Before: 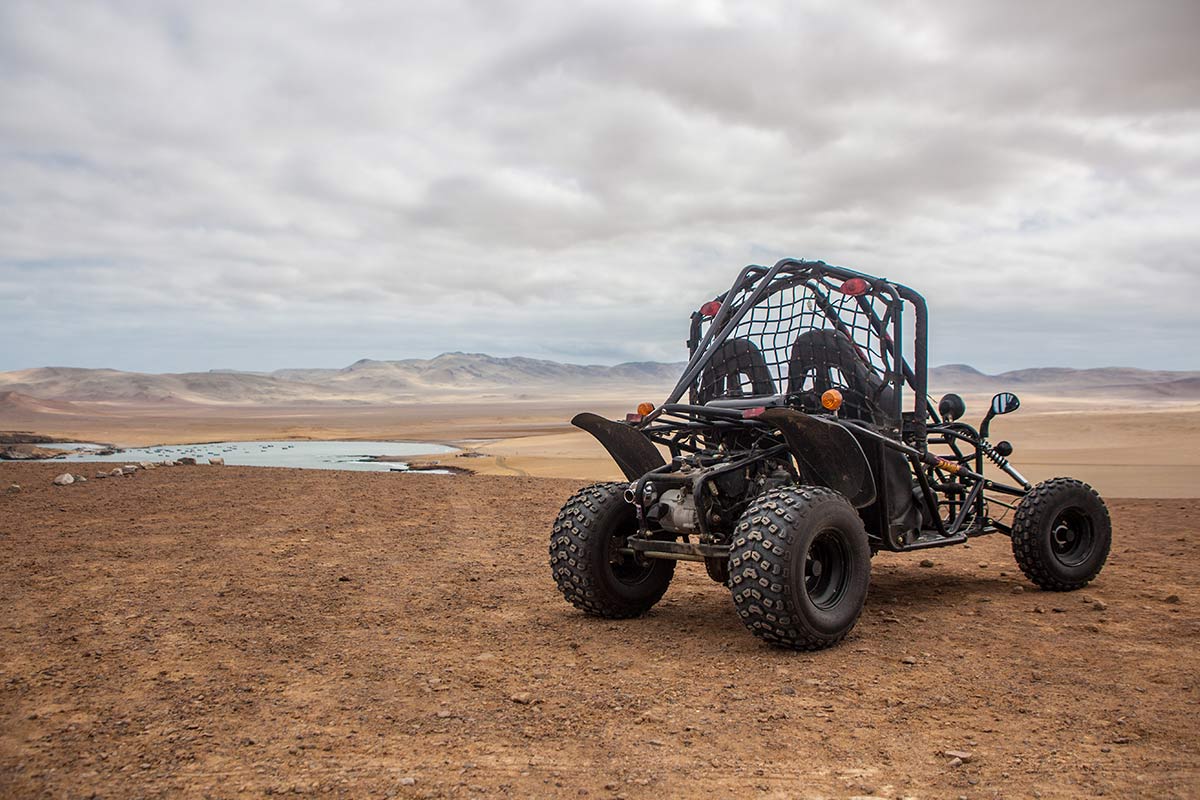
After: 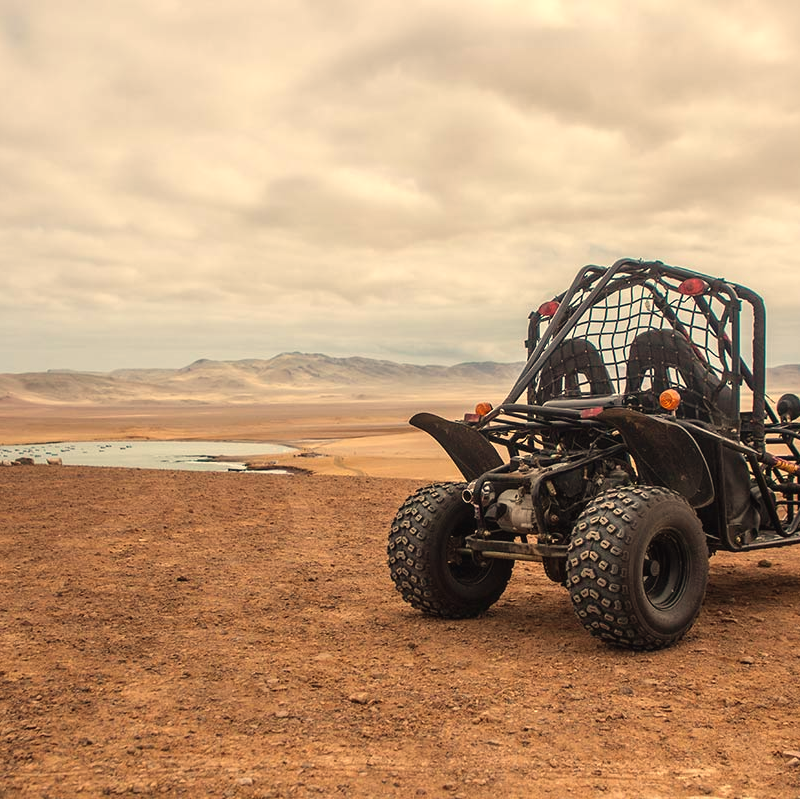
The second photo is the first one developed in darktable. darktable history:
crop and rotate: left 13.537%, right 19.796%
white balance: red 1.123, blue 0.83
exposure: black level correction -0.003, exposure 0.04 EV, compensate highlight preservation false
